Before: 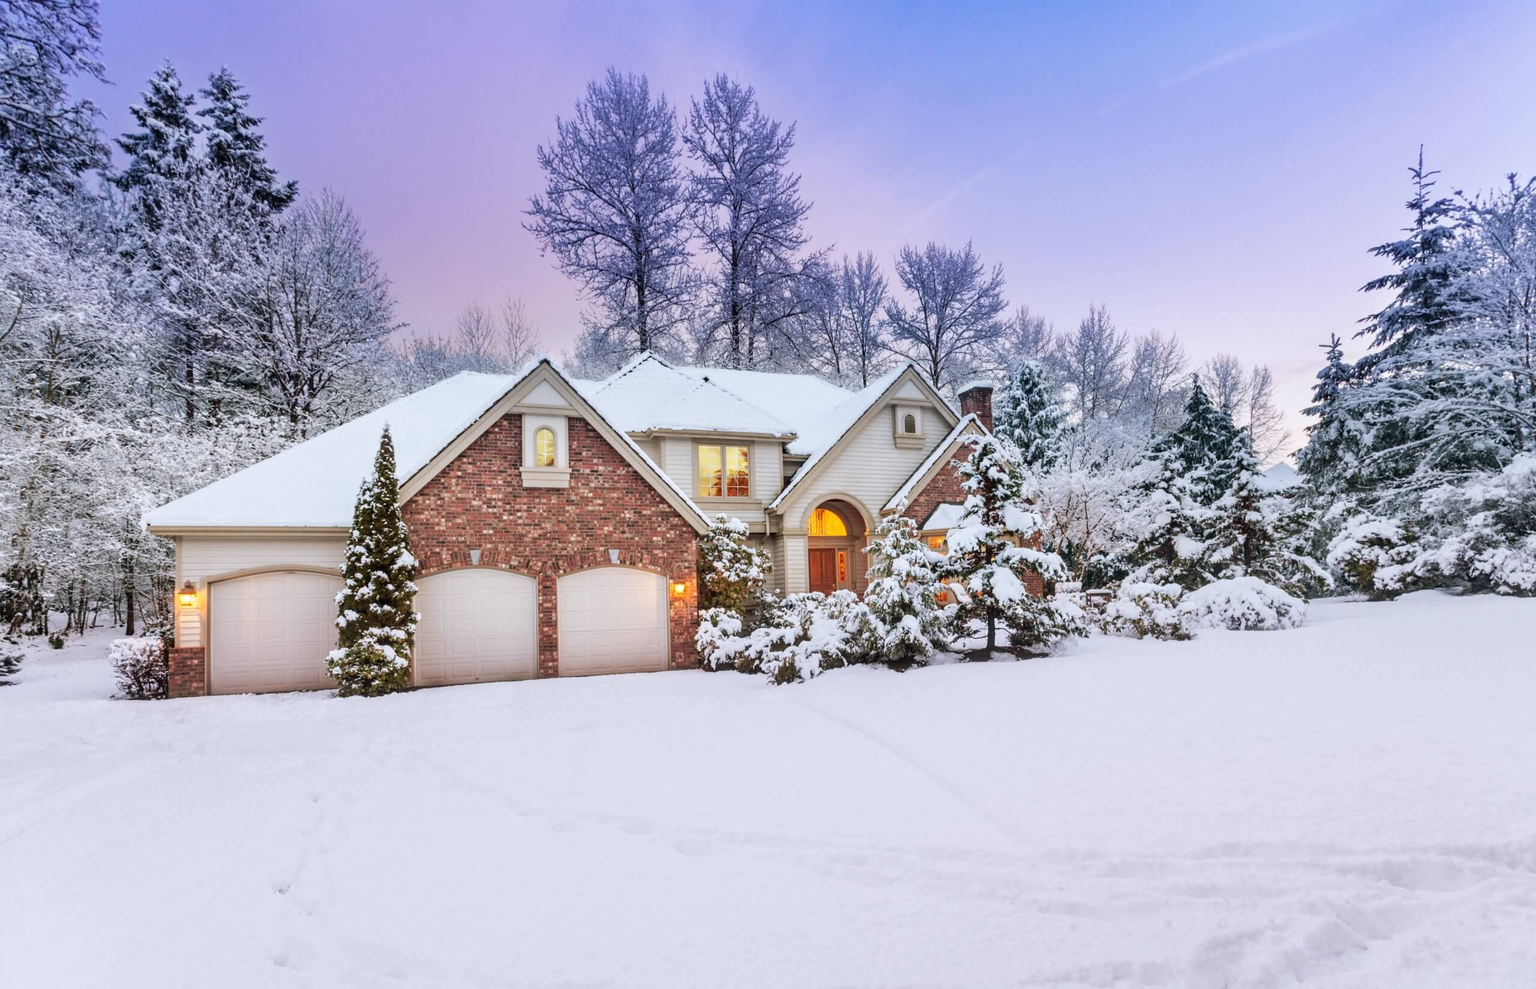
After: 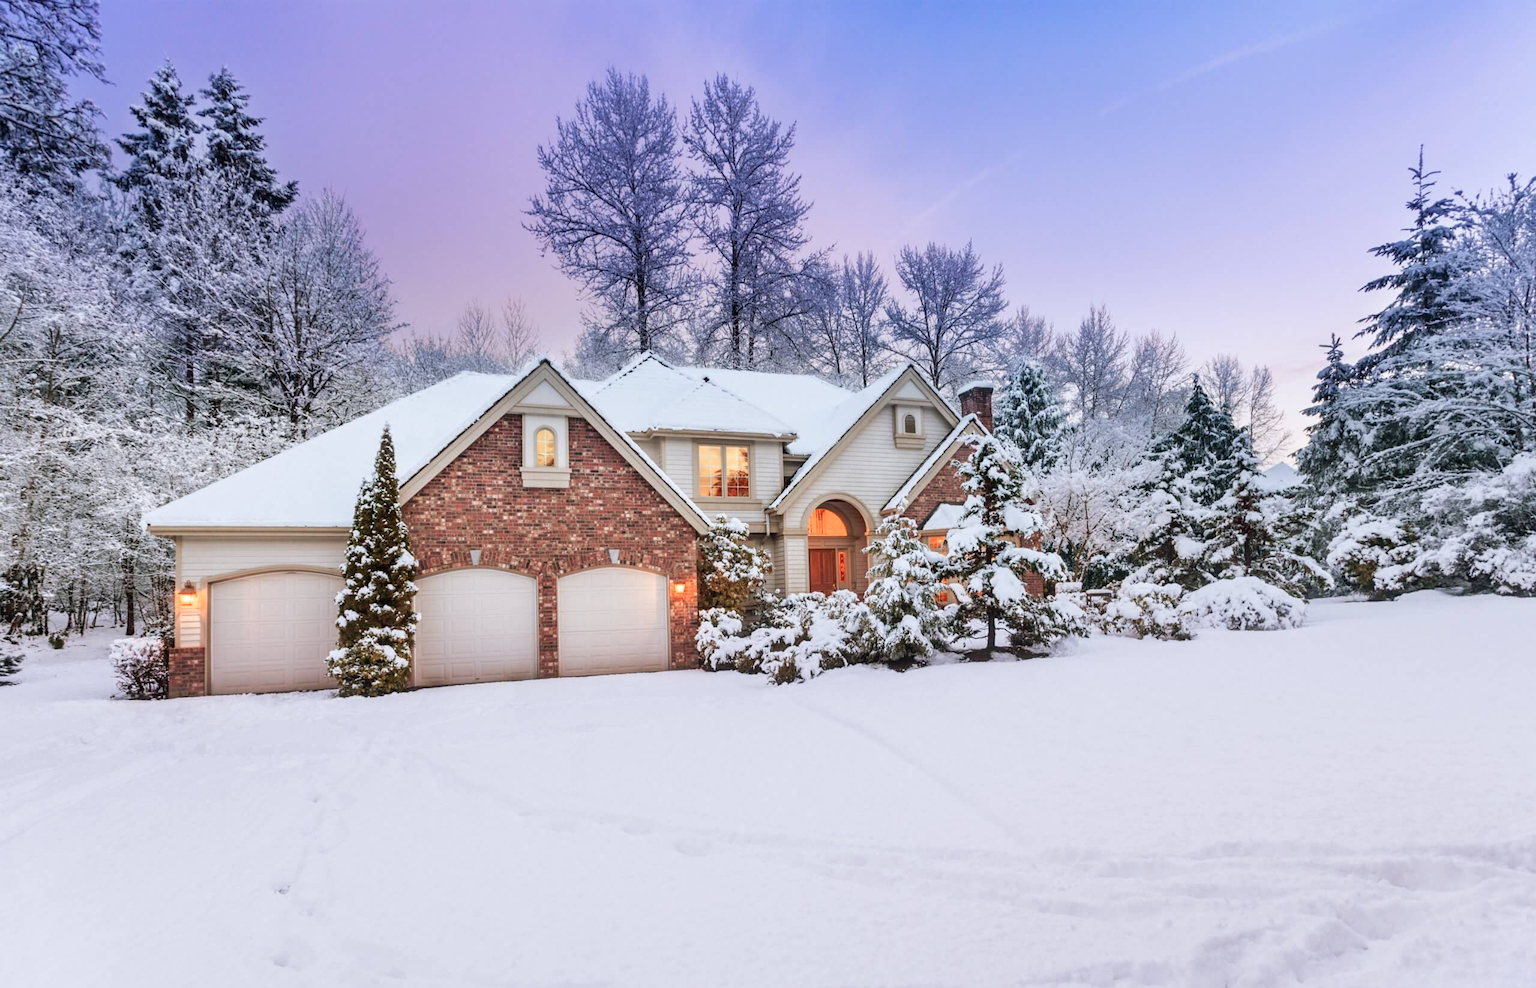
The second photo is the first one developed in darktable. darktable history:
color zones: curves: ch2 [(0, 0.5) (0.084, 0.497) (0.323, 0.335) (0.4, 0.497) (1, 0.5)]
